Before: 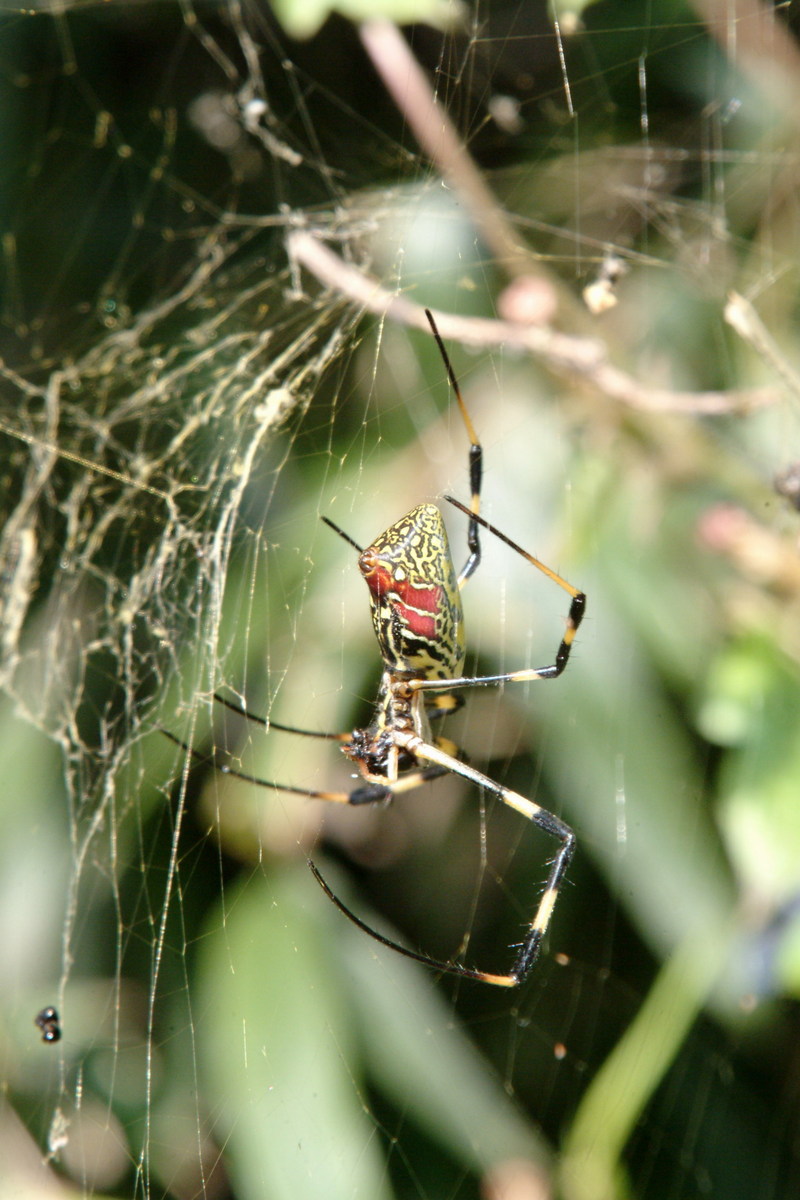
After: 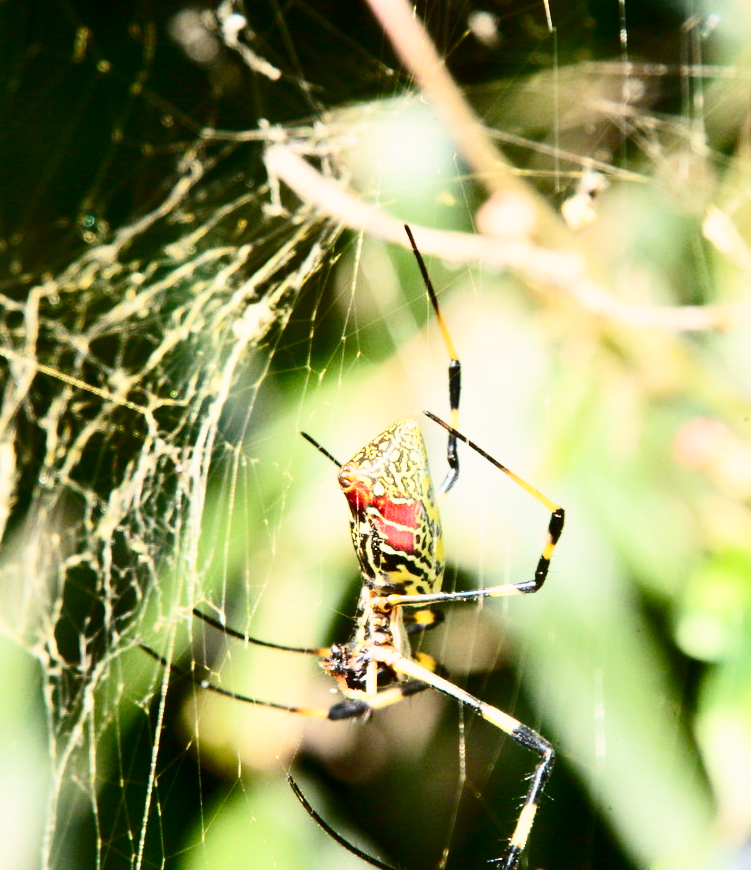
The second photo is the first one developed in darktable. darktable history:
crop: left 2.628%, top 7.099%, right 3.403%, bottom 20.362%
contrast brightness saturation: contrast 0.406, brightness 0.047, saturation 0.245
base curve: curves: ch0 [(0, 0) (0.088, 0.125) (0.176, 0.251) (0.354, 0.501) (0.613, 0.749) (1, 0.877)], preserve colors none
color correction: highlights a* 0.545, highlights b* 2.79, saturation 1.1
